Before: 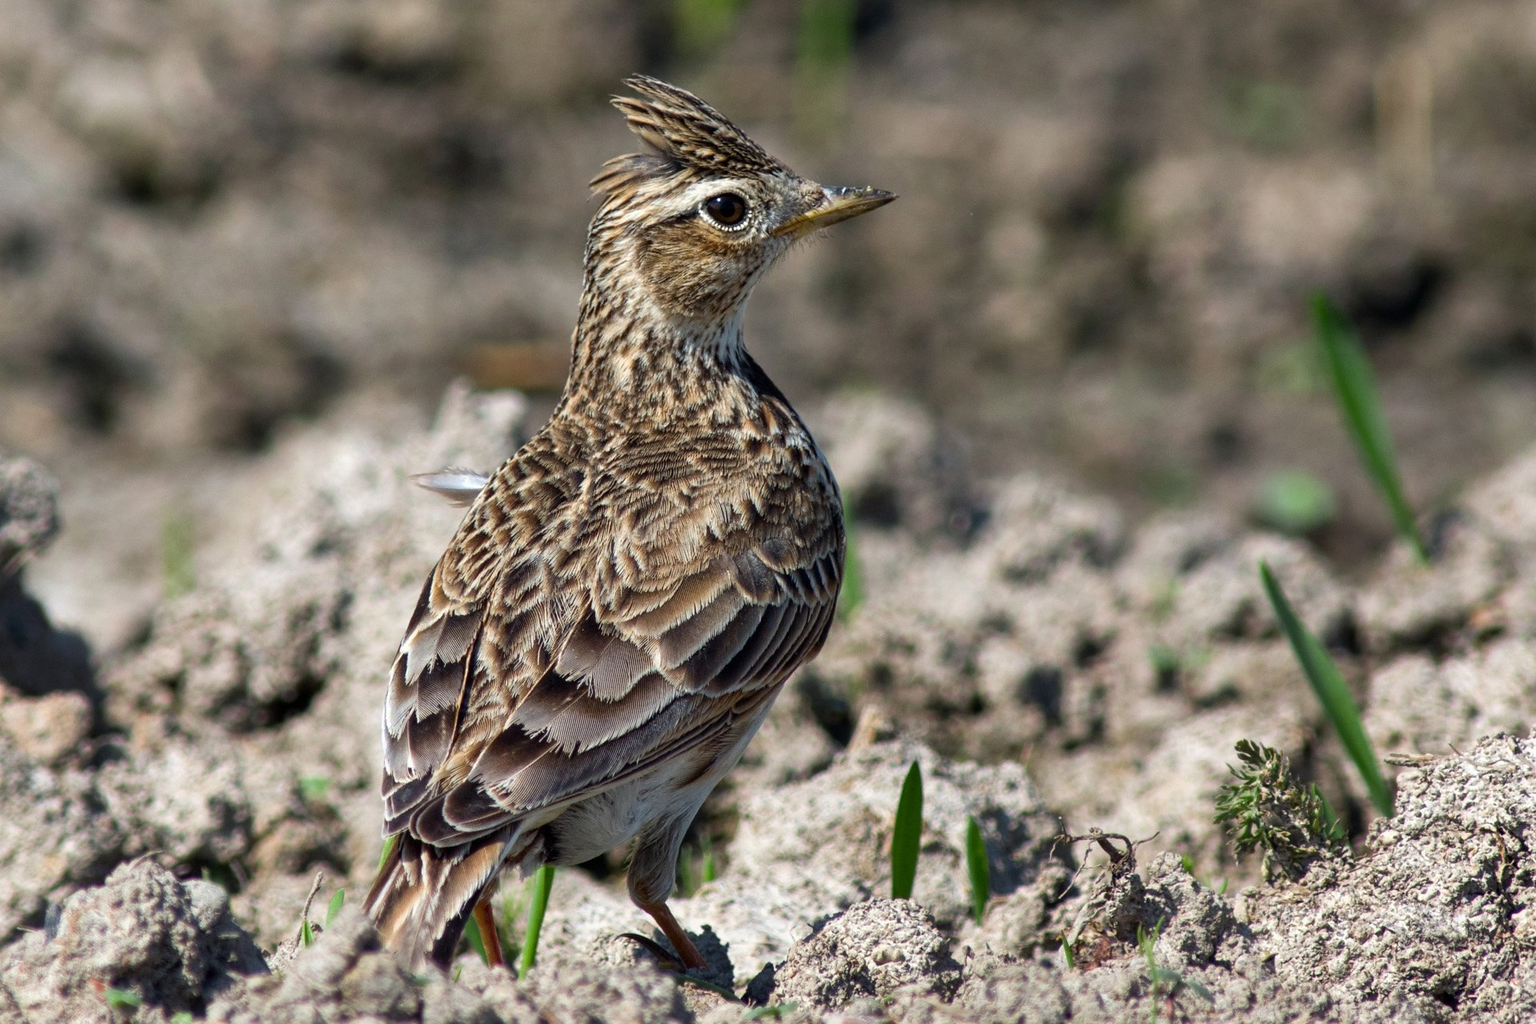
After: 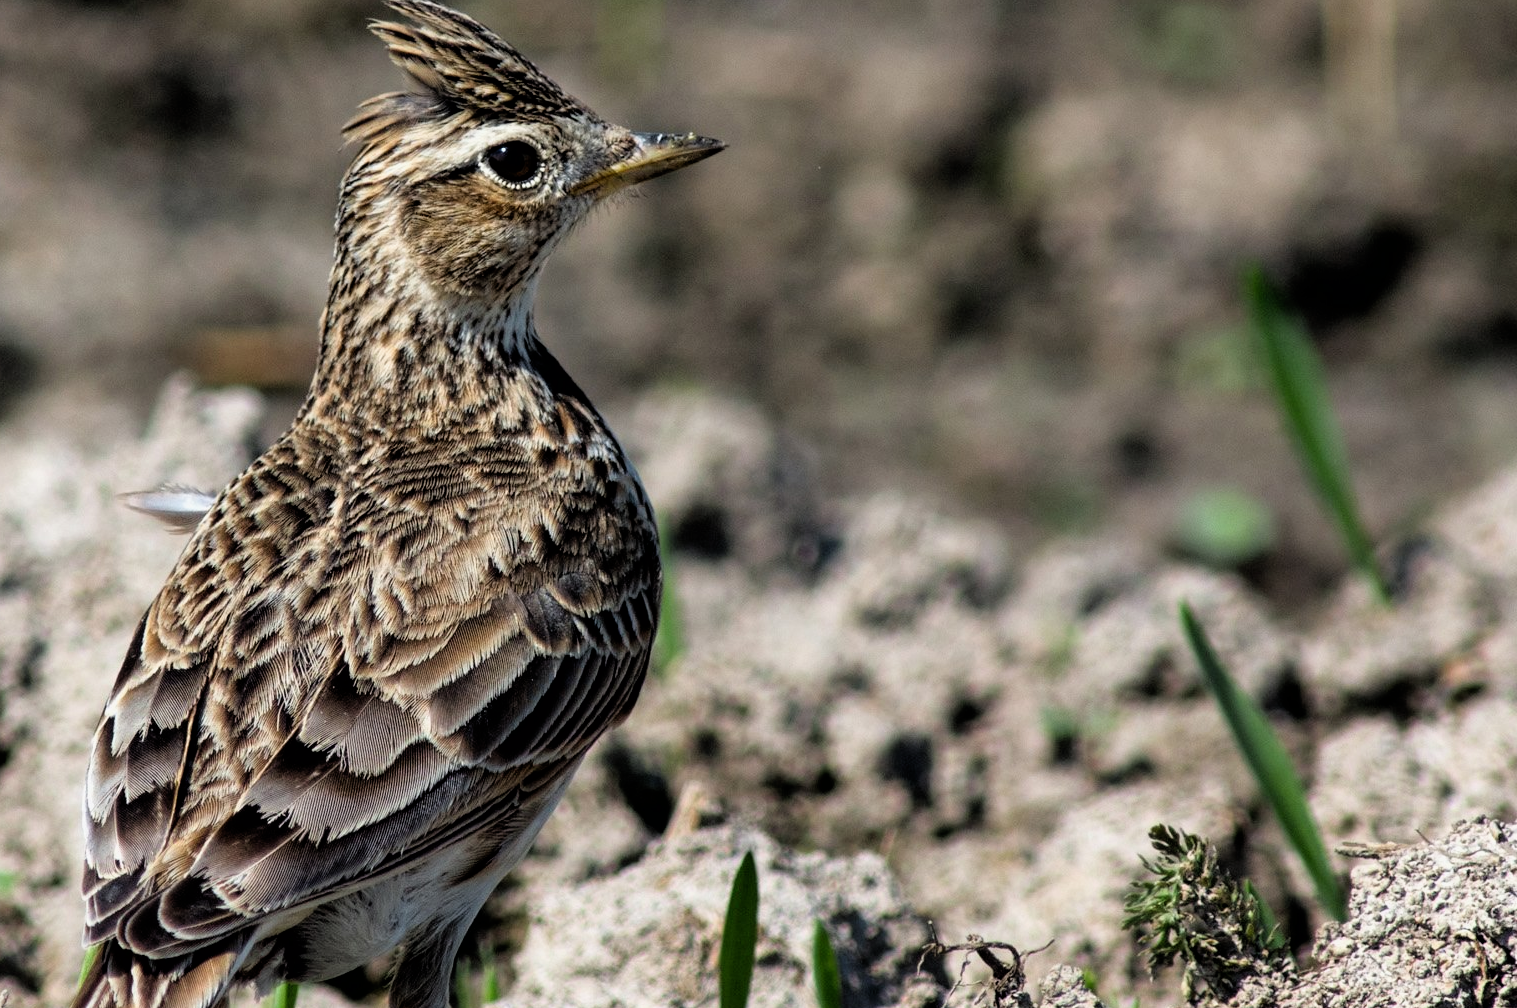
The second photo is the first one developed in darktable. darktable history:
filmic rgb: black relative exposure -4.92 EV, white relative exposure 2.83 EV, threshold 3 EV, hardness 3.7, enable highlight reconstruction true
crop and rotate: left 20.602%, top 7.89%, right 0.367%, bottom 13.332%
